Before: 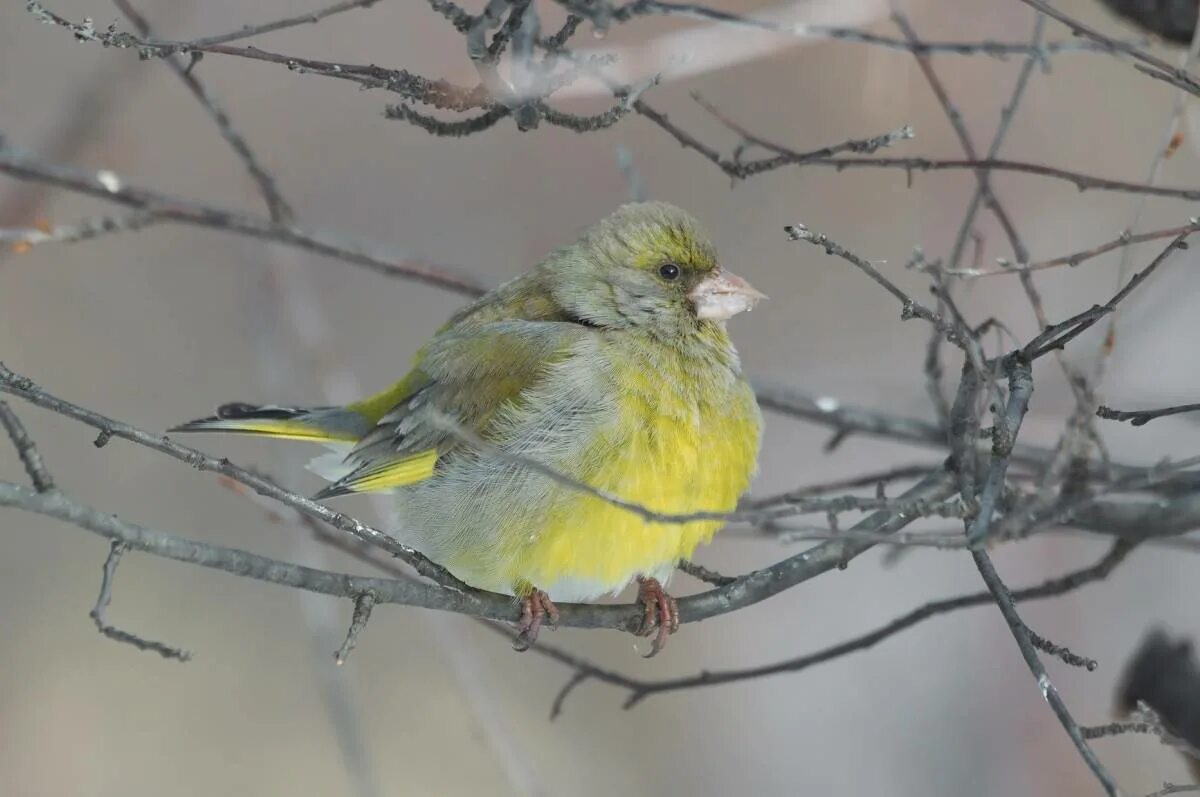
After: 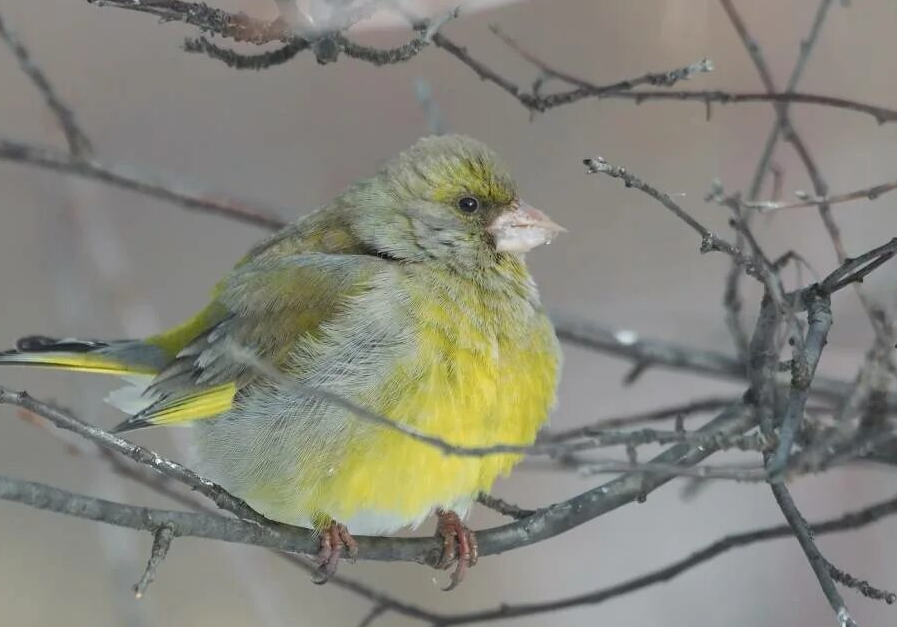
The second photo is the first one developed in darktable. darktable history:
crop: left 16.792%, top 8.515%, right 8.398%, bottom 12.422%
